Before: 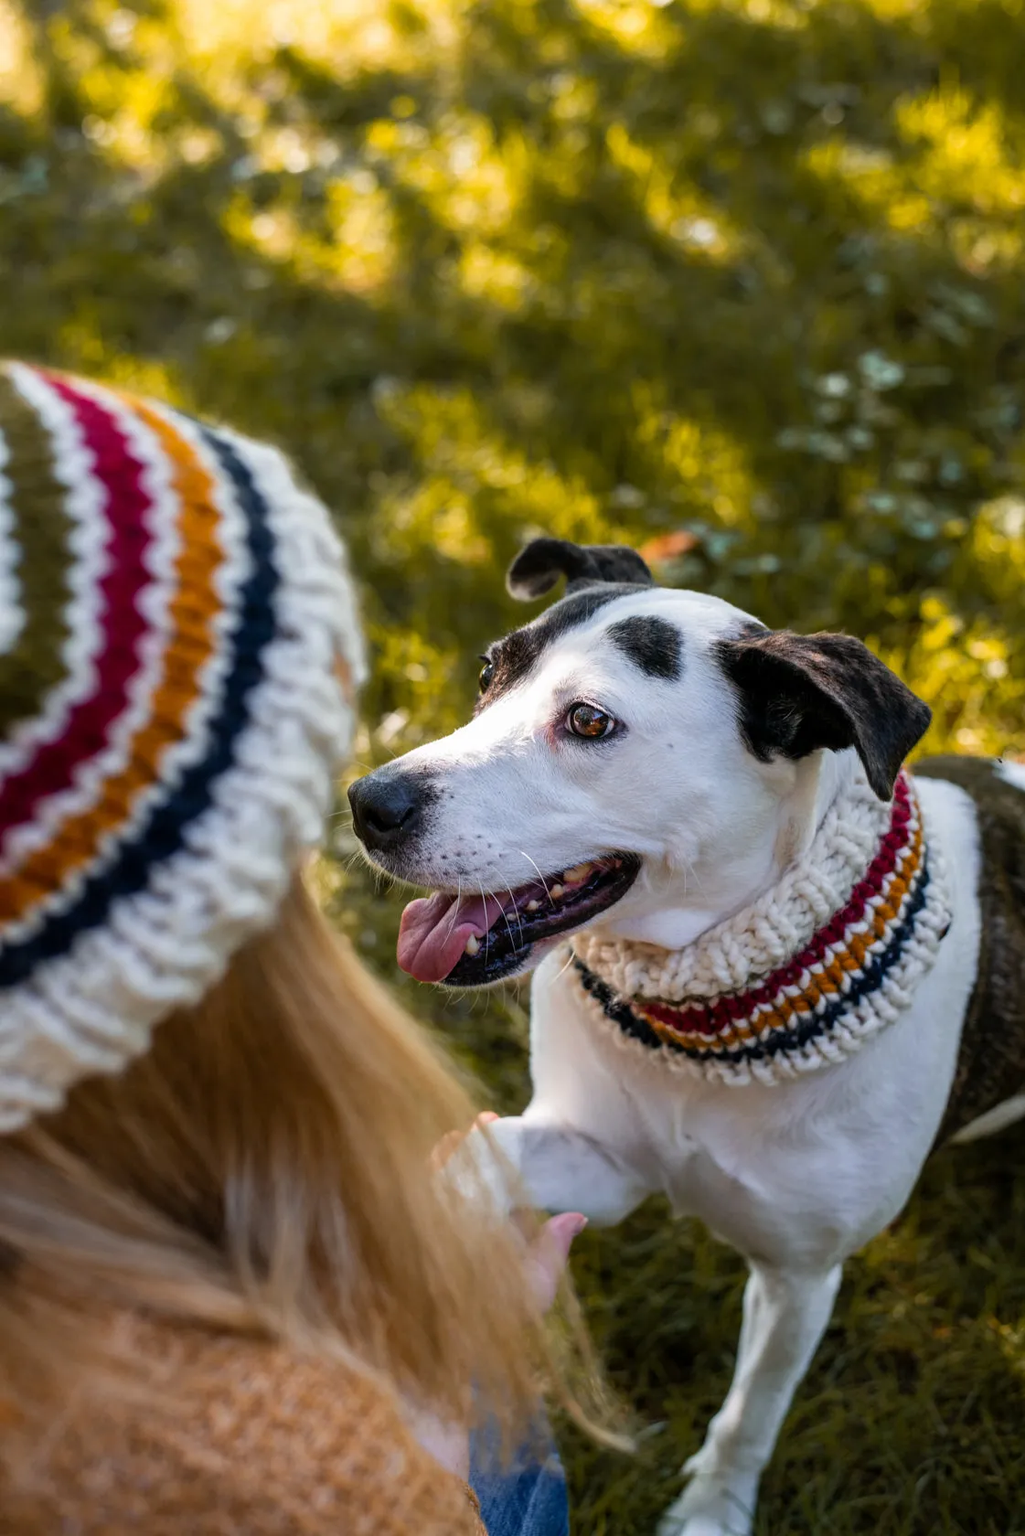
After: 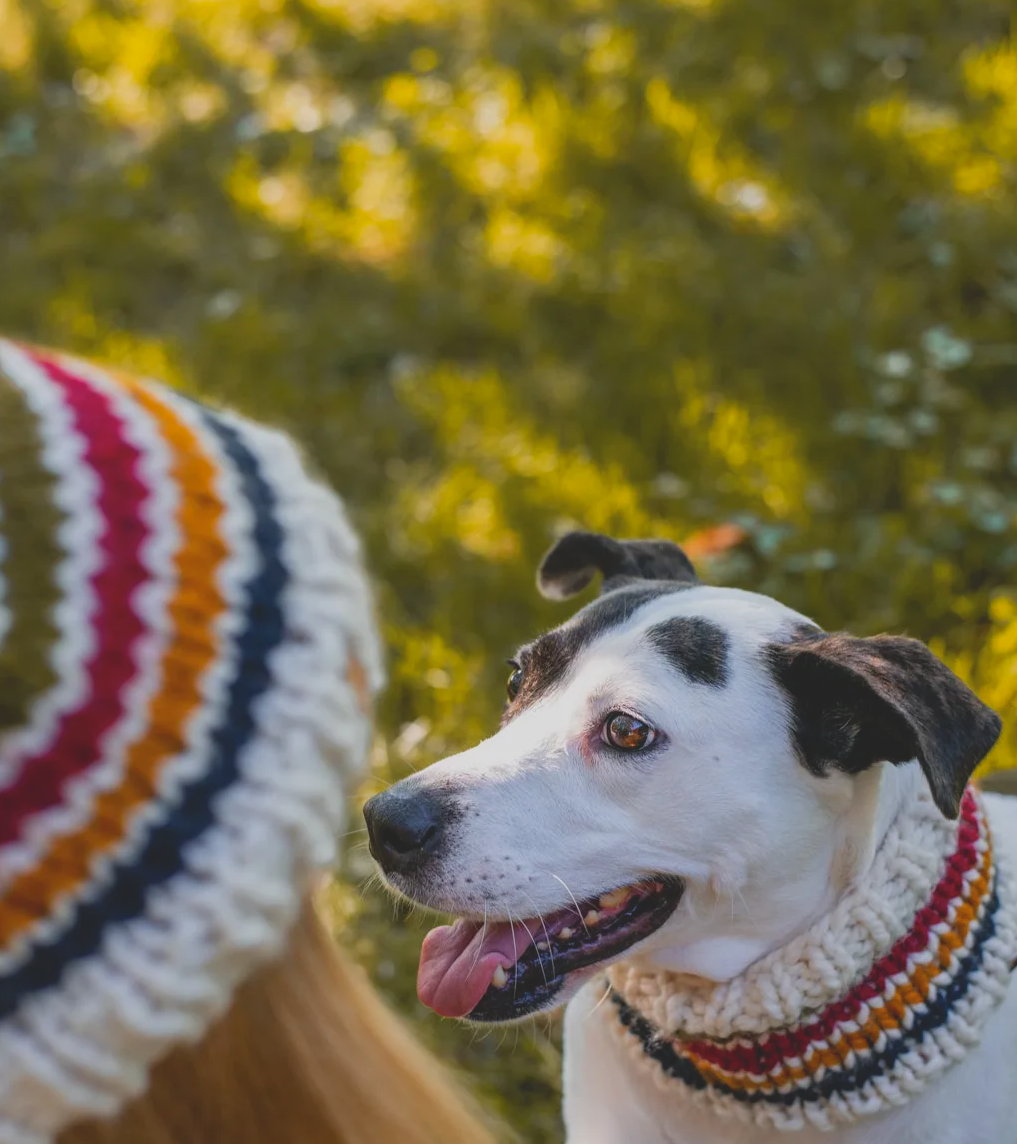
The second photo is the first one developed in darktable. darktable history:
crop: left 1.533%, top 3.424%, right 7.6%, bottom 28.422%
contrast brightness saturation: contrast -0.279
exposure: compensate highlight preservation false
shadows and highlights: shadows -8.2, white point adjustment 1.51, highlights 11.13
